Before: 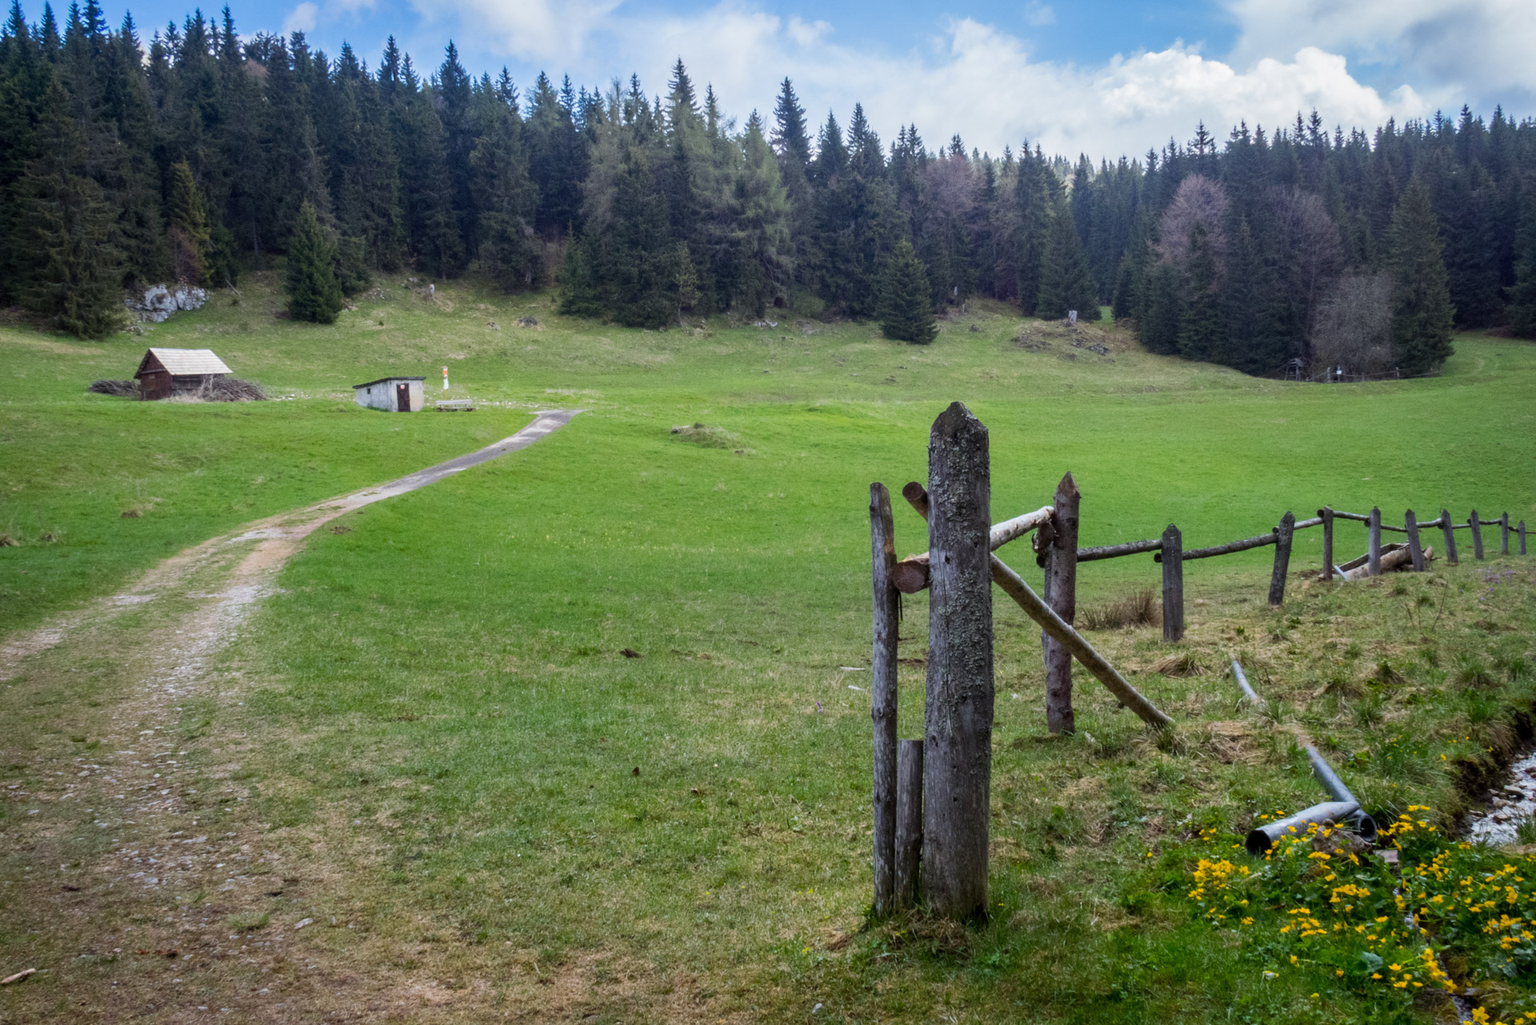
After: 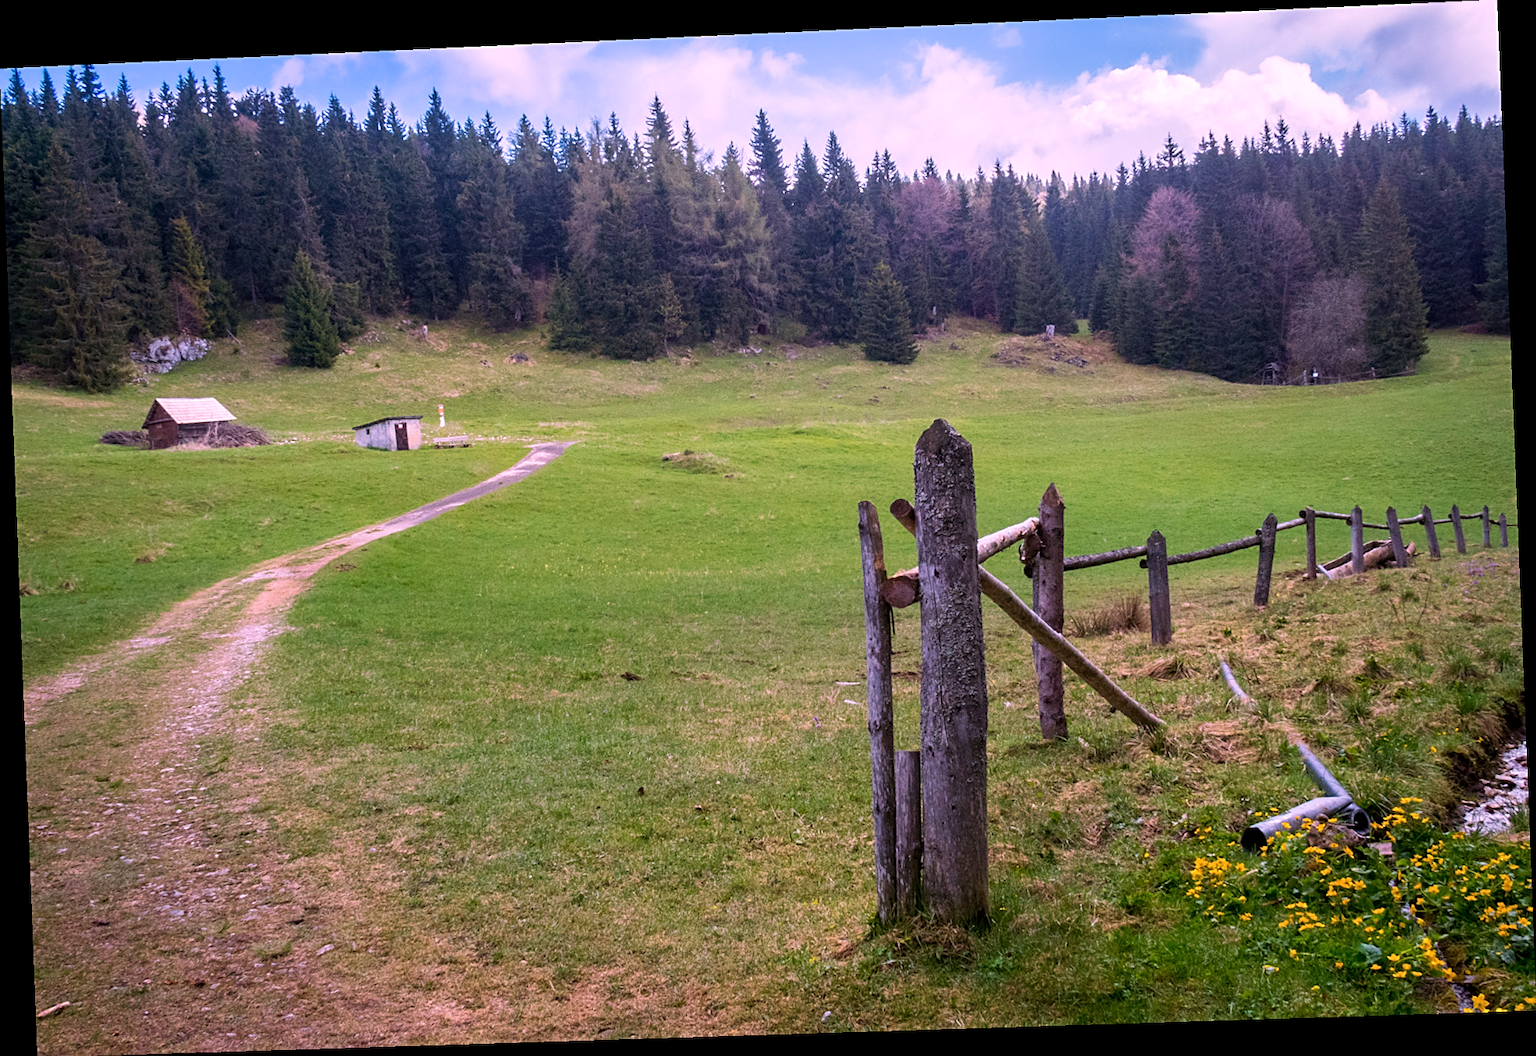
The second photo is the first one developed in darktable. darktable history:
tone equalizer: on, module defaults
sharpen: on, module defaults
velvia: on, module defaults
rotate and perspective: rotation -2.22°, lens shift (horizontal) -0.022, automatic cropping off
white balance: red 1.188, blue 1.11
